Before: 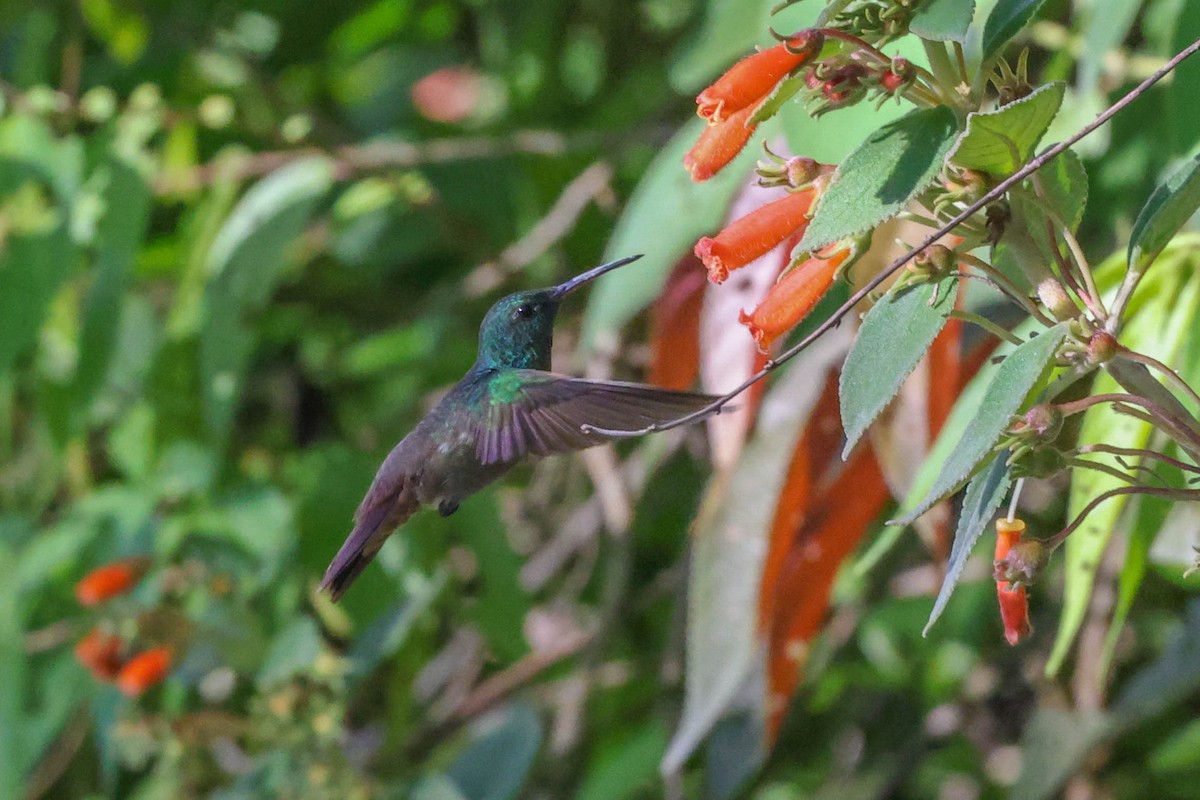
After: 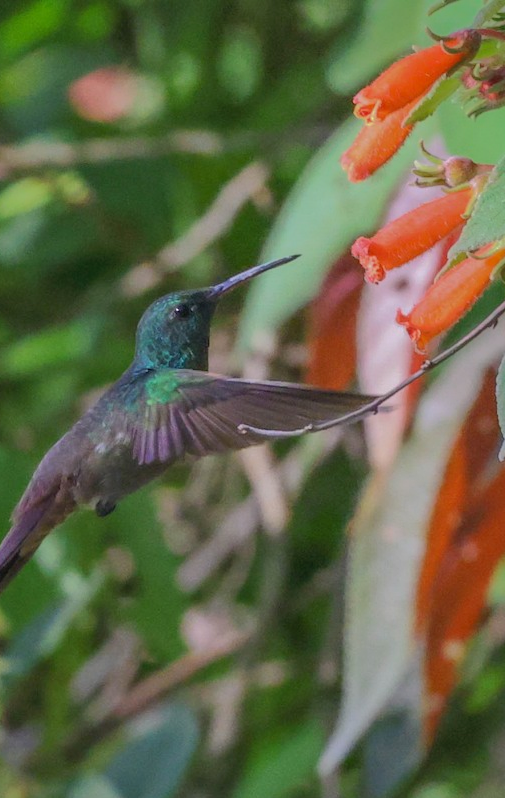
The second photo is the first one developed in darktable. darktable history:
shadows and highlights: shadows 38.01, highlights -74.6
crop: left 28.585%, right 29.249%
